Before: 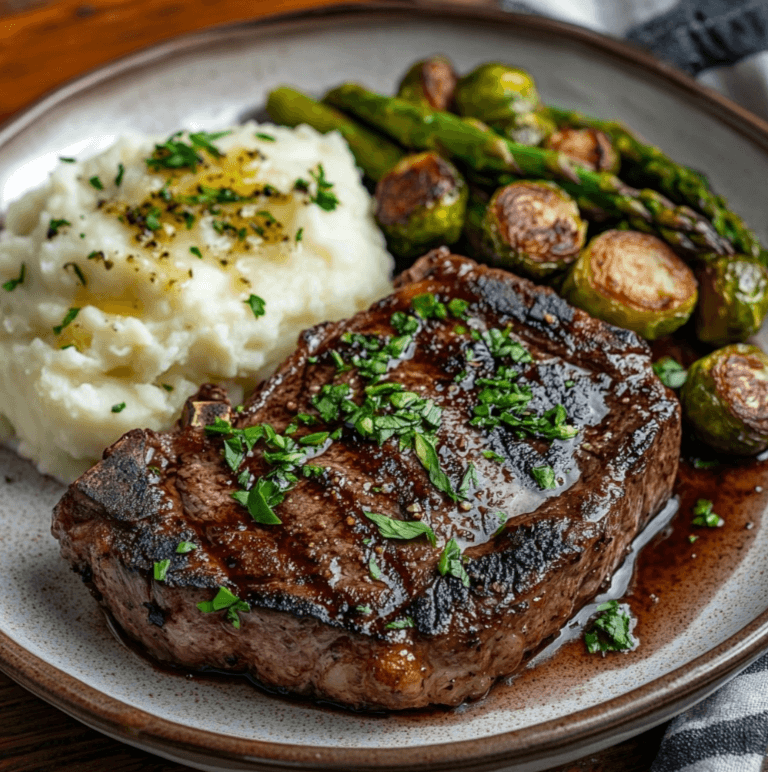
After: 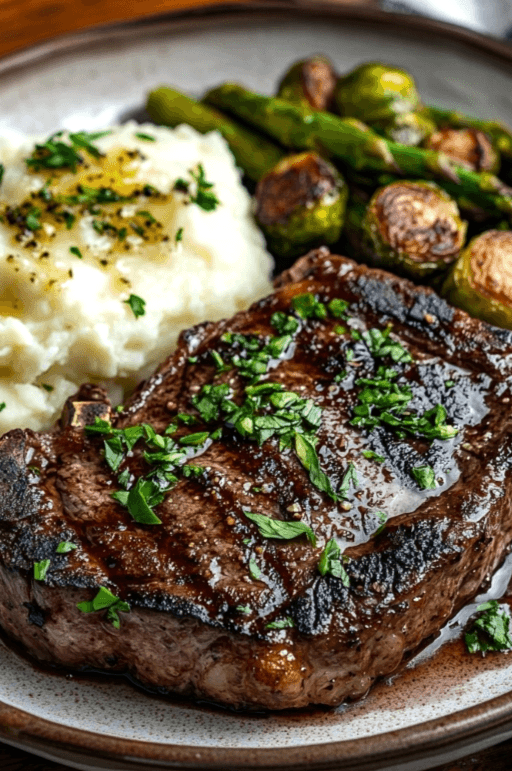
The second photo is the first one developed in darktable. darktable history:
tone equalizer: -8 EV -0.417 EV, -7 EV -0.389 EV, -6 EV -0.333 EV, -5 EV -0.222 EV, -3 EV 0.222 EV, -2 EV 0.333 EV, -1 EV 0.389 EV, +0 EV 0.417 EV, edges refinement/feathering 500, mask exposure compensation -1.57 EV, preserve details no
crop and rotate: left 15.754%, right 17.579%
white balance: emerald 1
